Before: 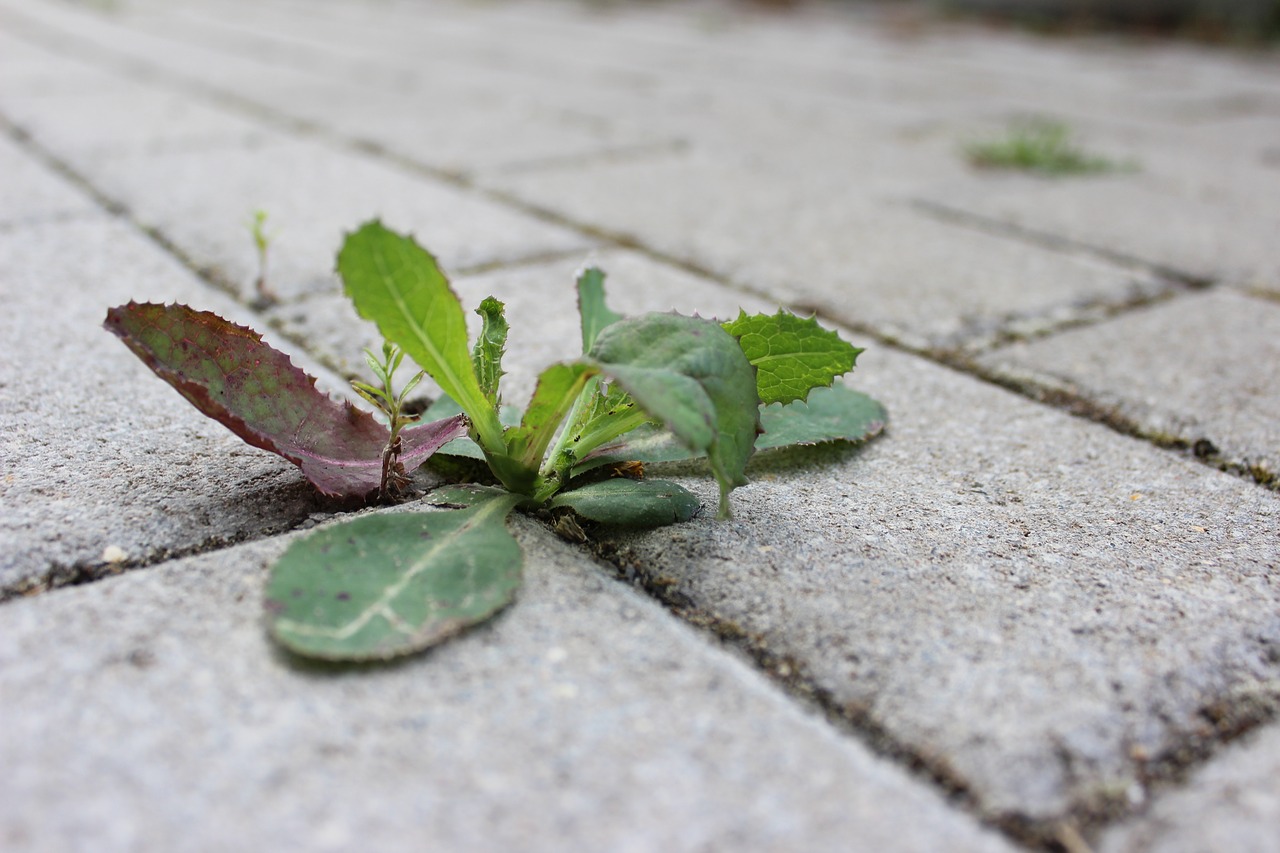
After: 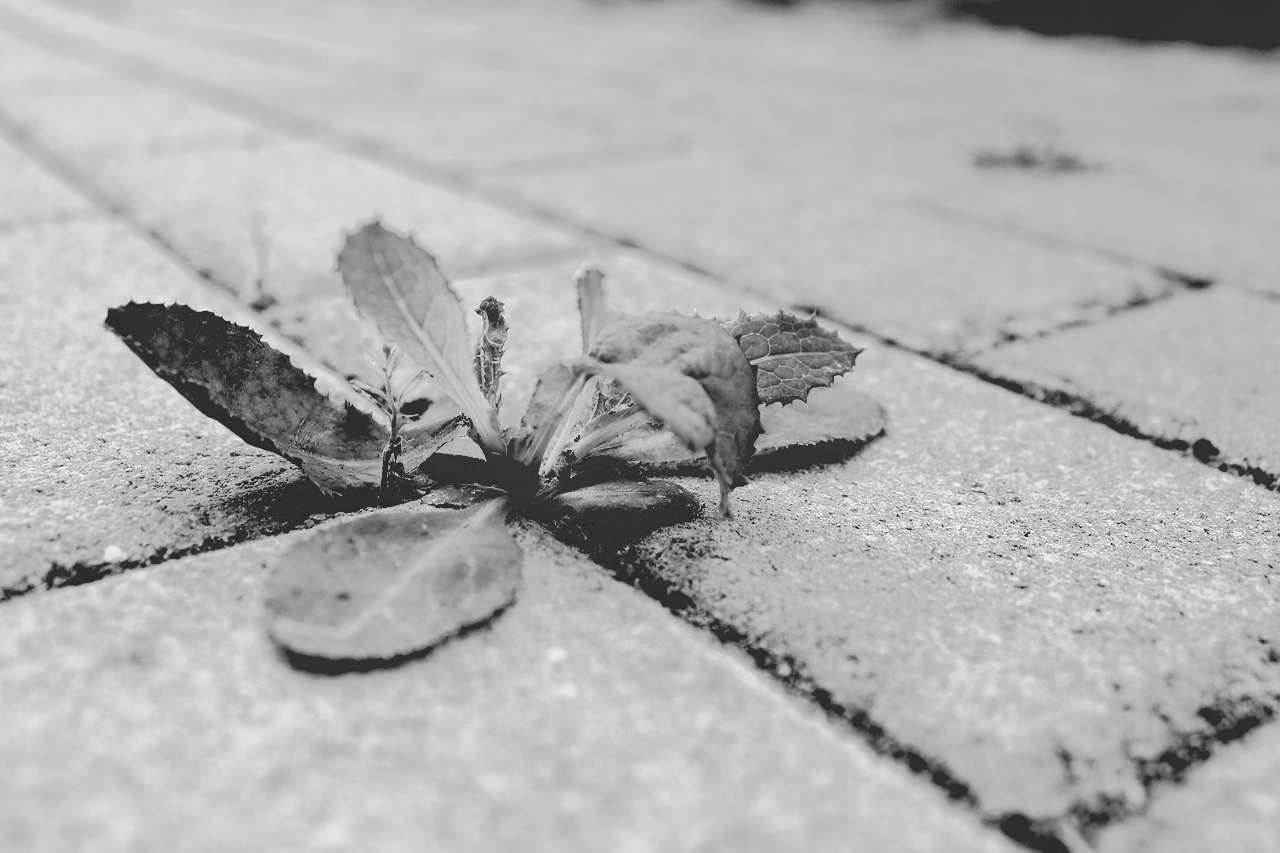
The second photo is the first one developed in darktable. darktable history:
base curve: curves: ch0 [(0.065, 0.026) (0.236, 0.358) (0.53, 0.546) (0.777, 0.841) (0.924, 0.992)], preserve colors average RGB
monochrome: on, module defaults
